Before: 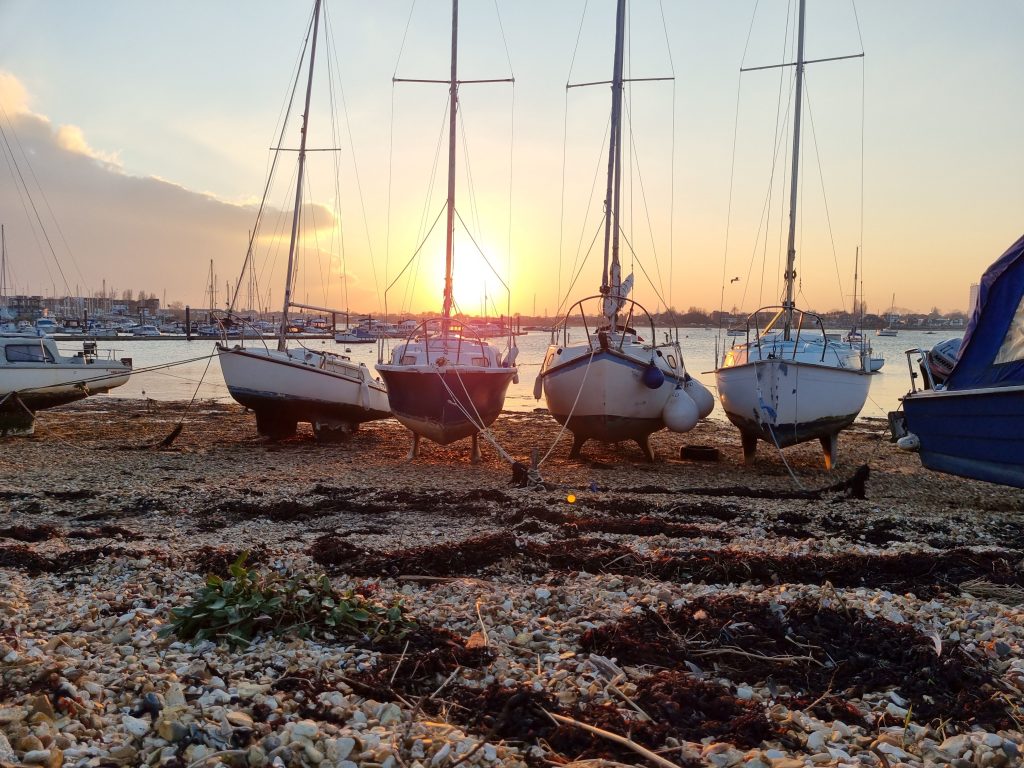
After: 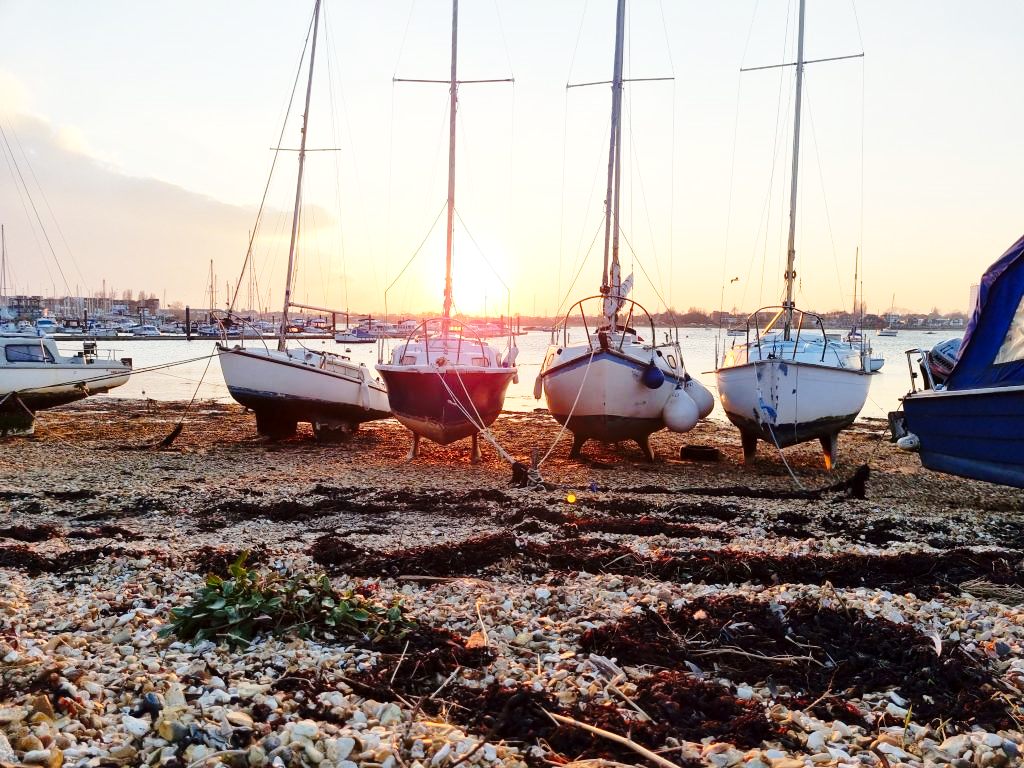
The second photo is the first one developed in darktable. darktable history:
base curve: curves: ch0 [(0, 0) (0.028, 0.03) (0.121, 0.232) (0.46, 0.748) (0.859, 0.968) (1, 1)], preserve colors none
exposure: black level correction 0.001, exposure 0.192 EV, compensate highlight preservation false
tone equalizer: -8 EV 0.094 EV
